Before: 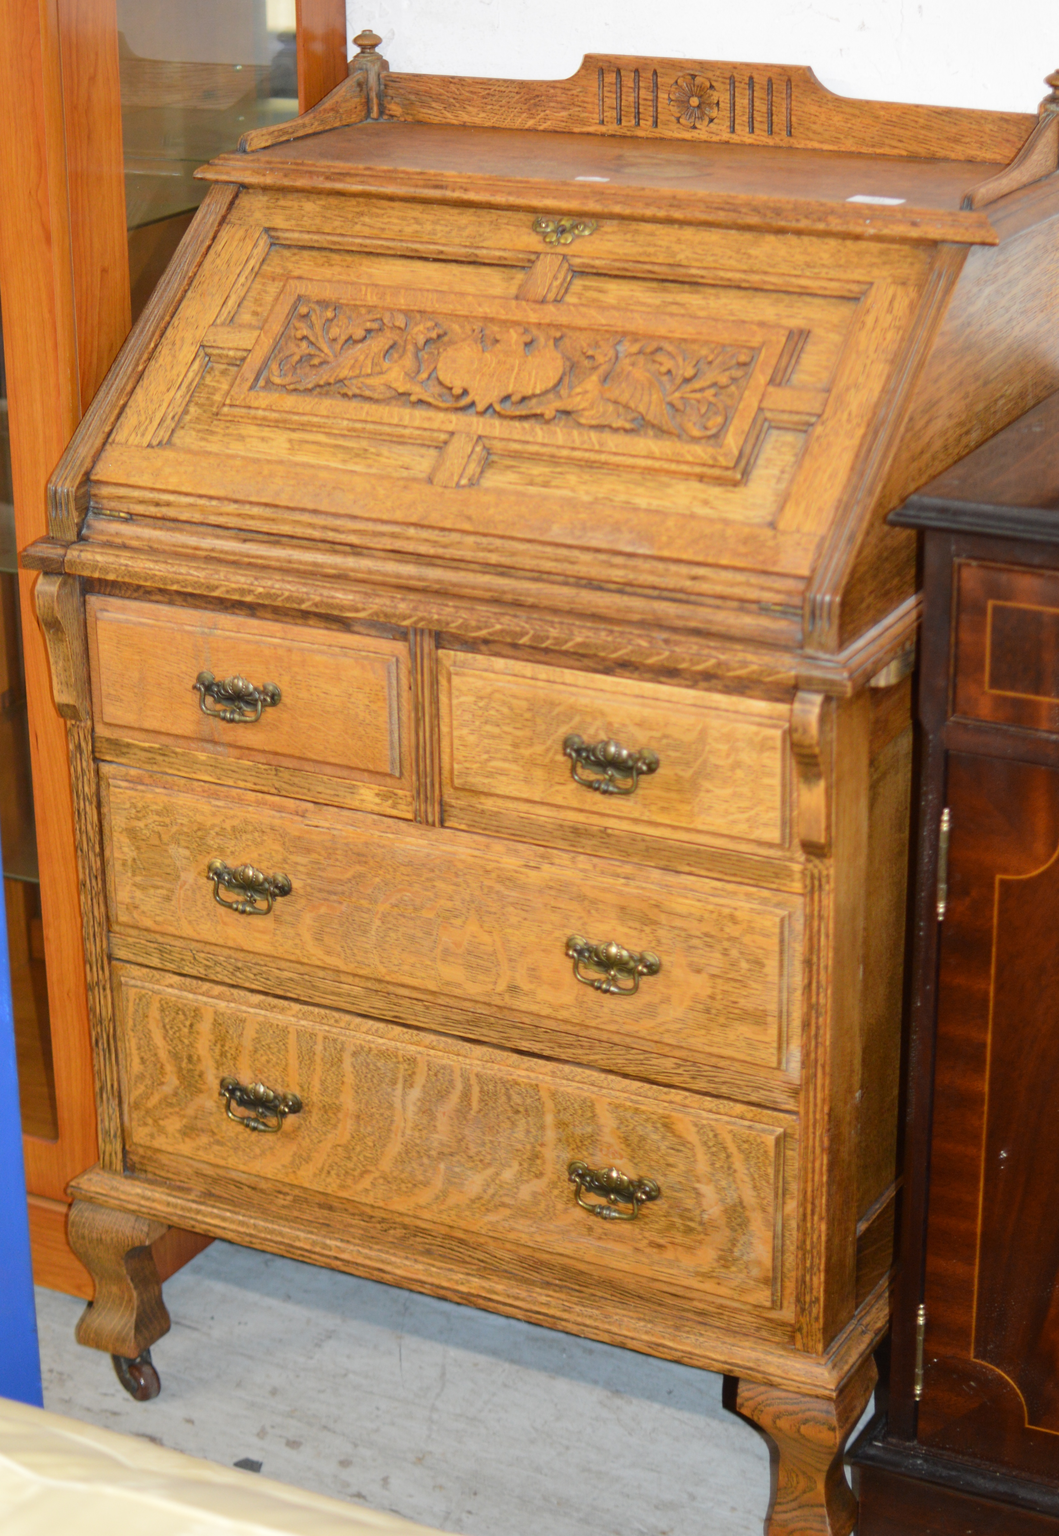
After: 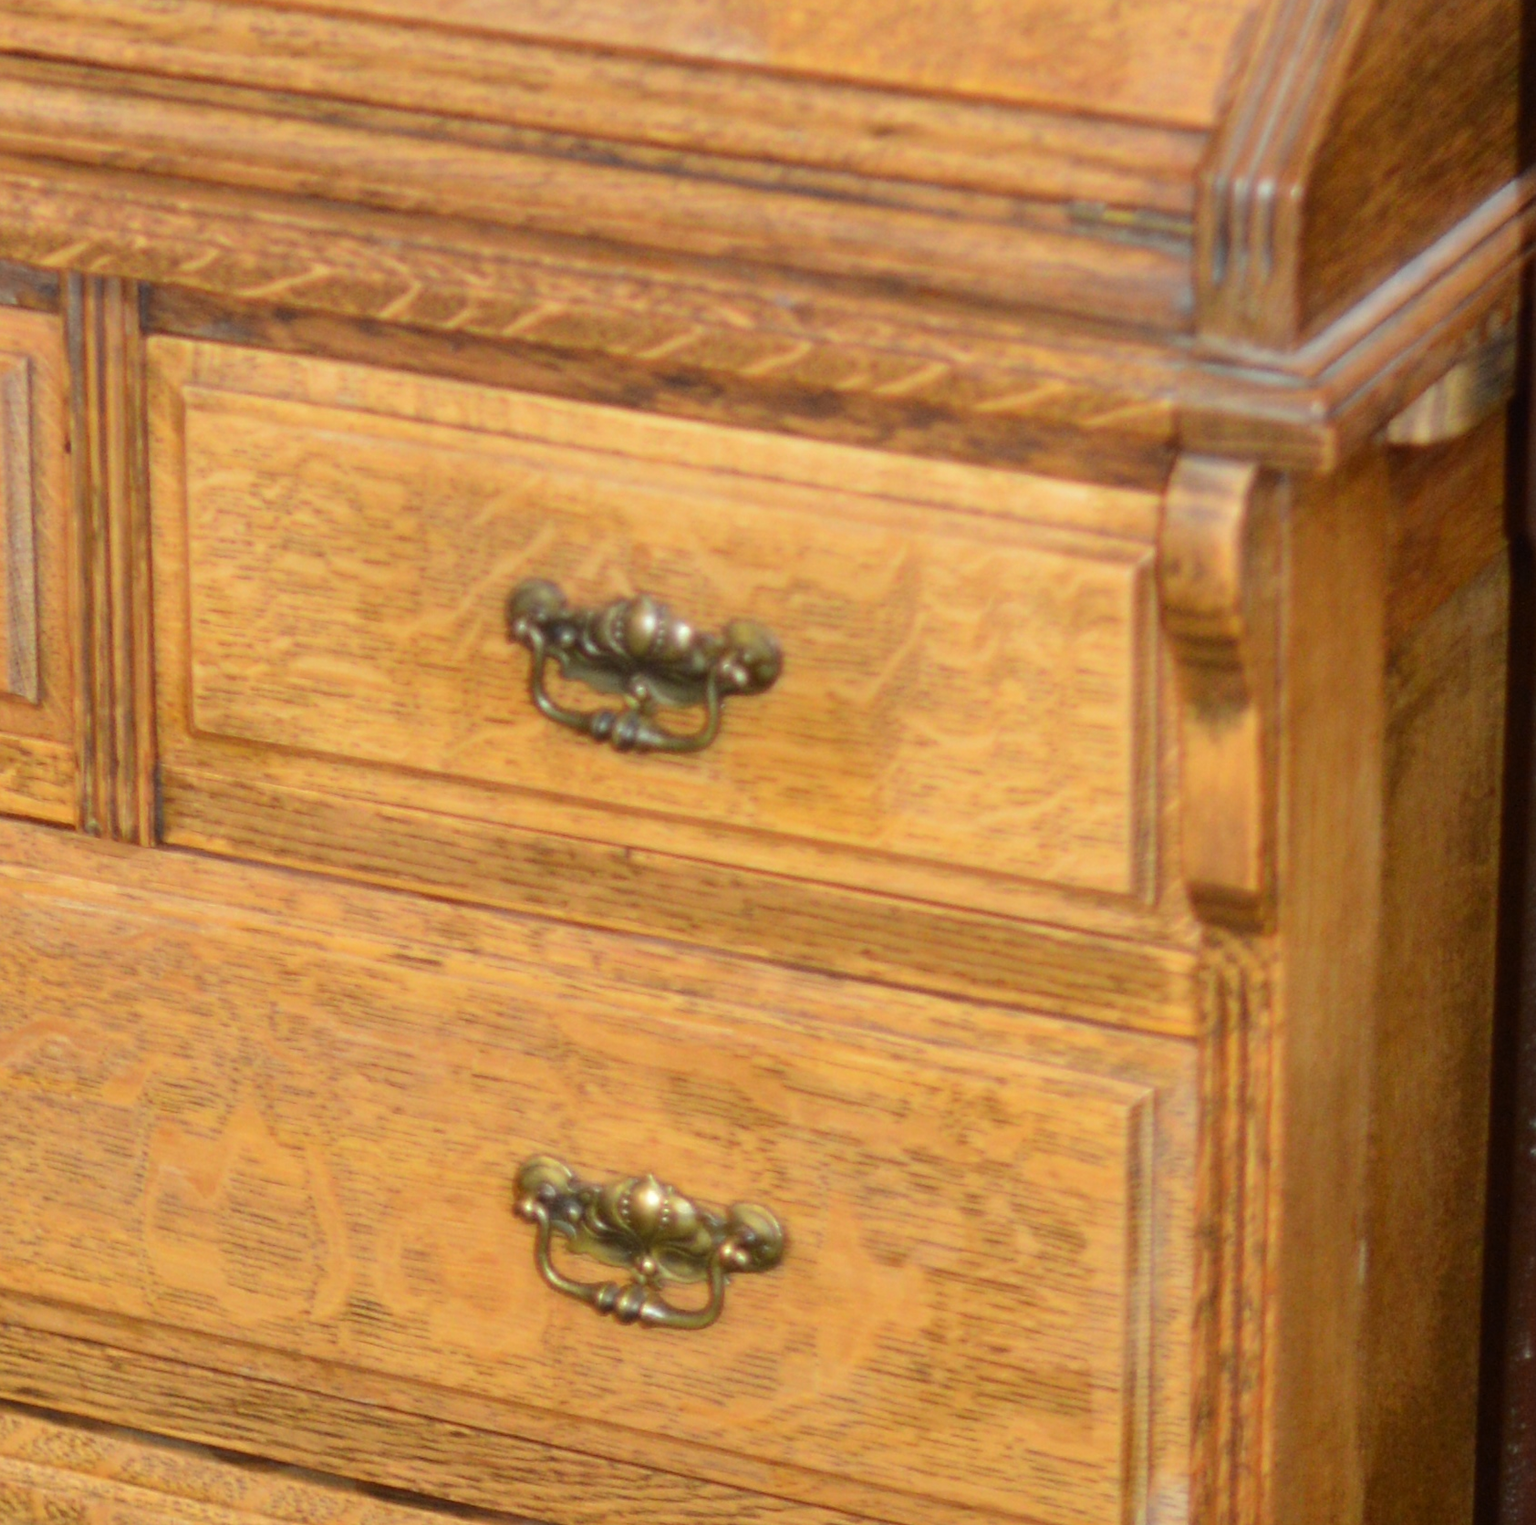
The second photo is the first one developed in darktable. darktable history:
crop: left 36.526%, top 34.667%, right 12.944%, bottom 30.721%
